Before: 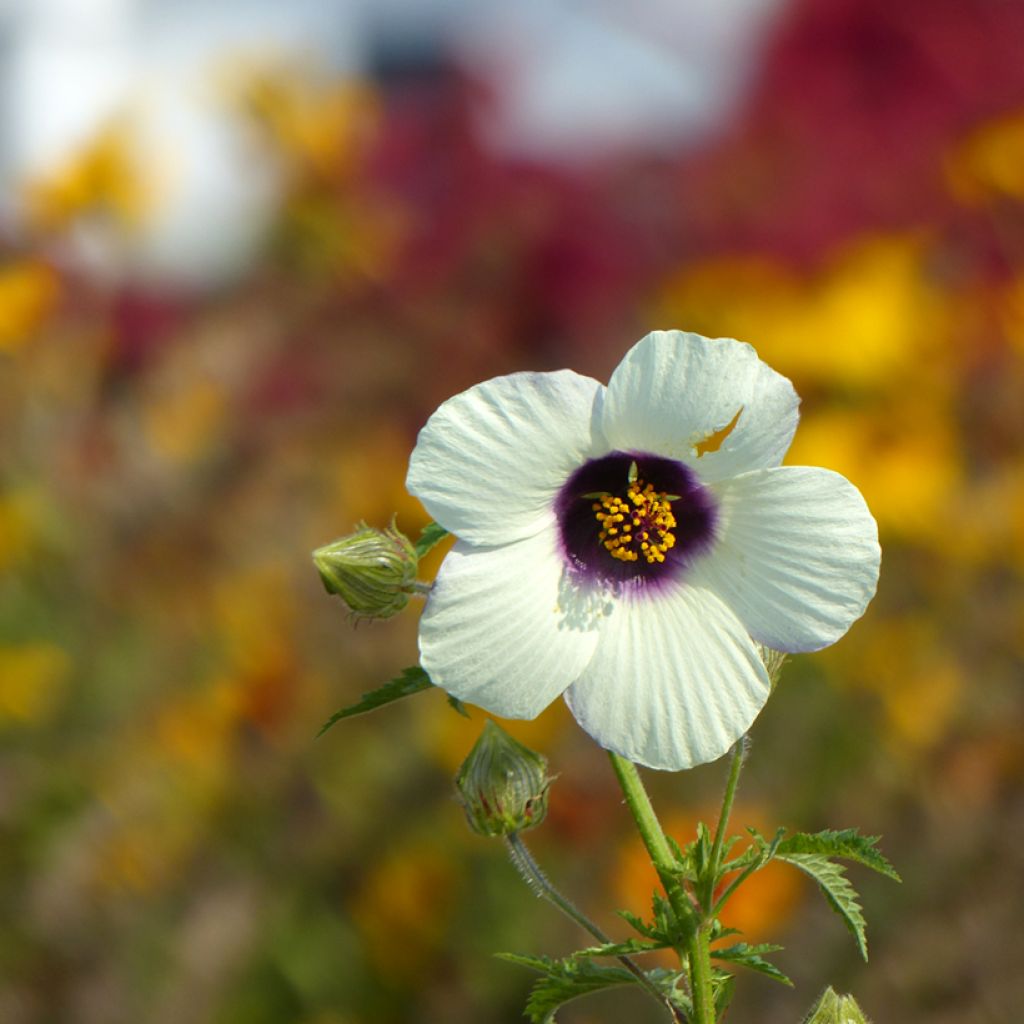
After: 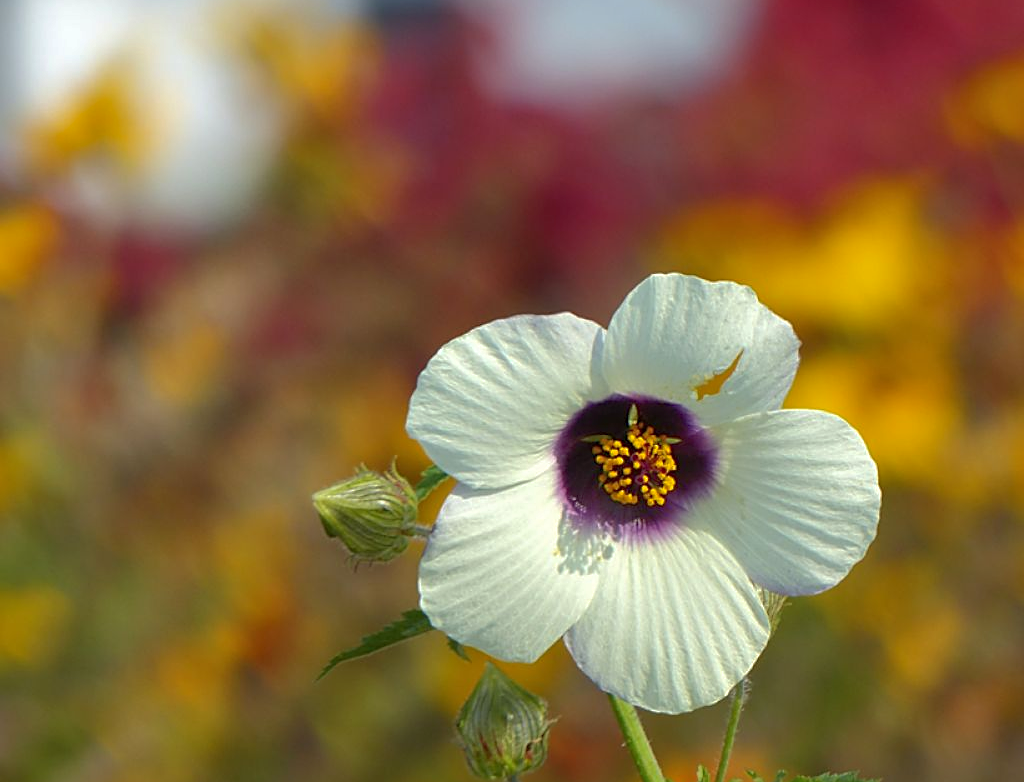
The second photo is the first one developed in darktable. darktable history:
crop: top 5.625%, bottom 17.954%
shadows and highlights: on, module defaults
sharpen: on, module defaults
